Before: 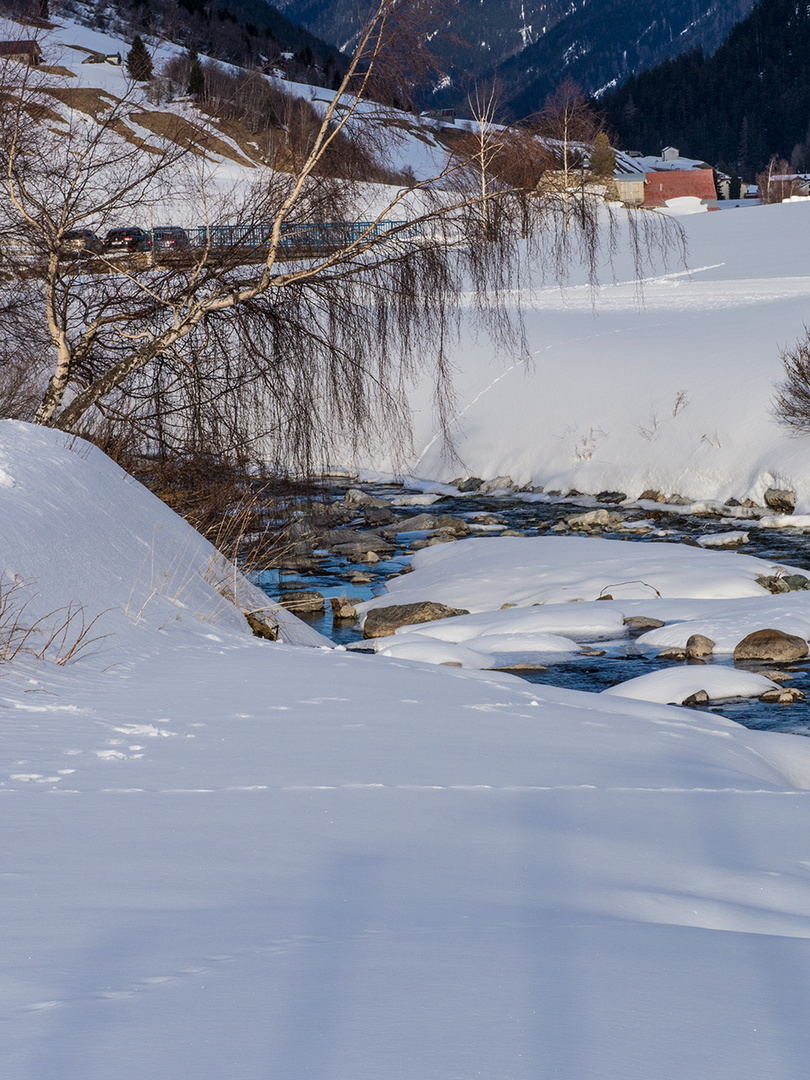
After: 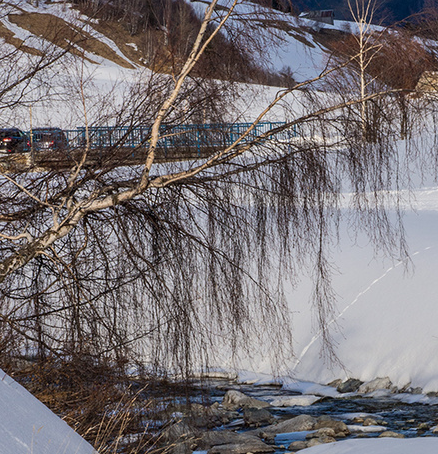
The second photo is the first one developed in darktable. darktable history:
crop: left 15.043%, top 9.172%, right 30.808%, bottom 48.782%
